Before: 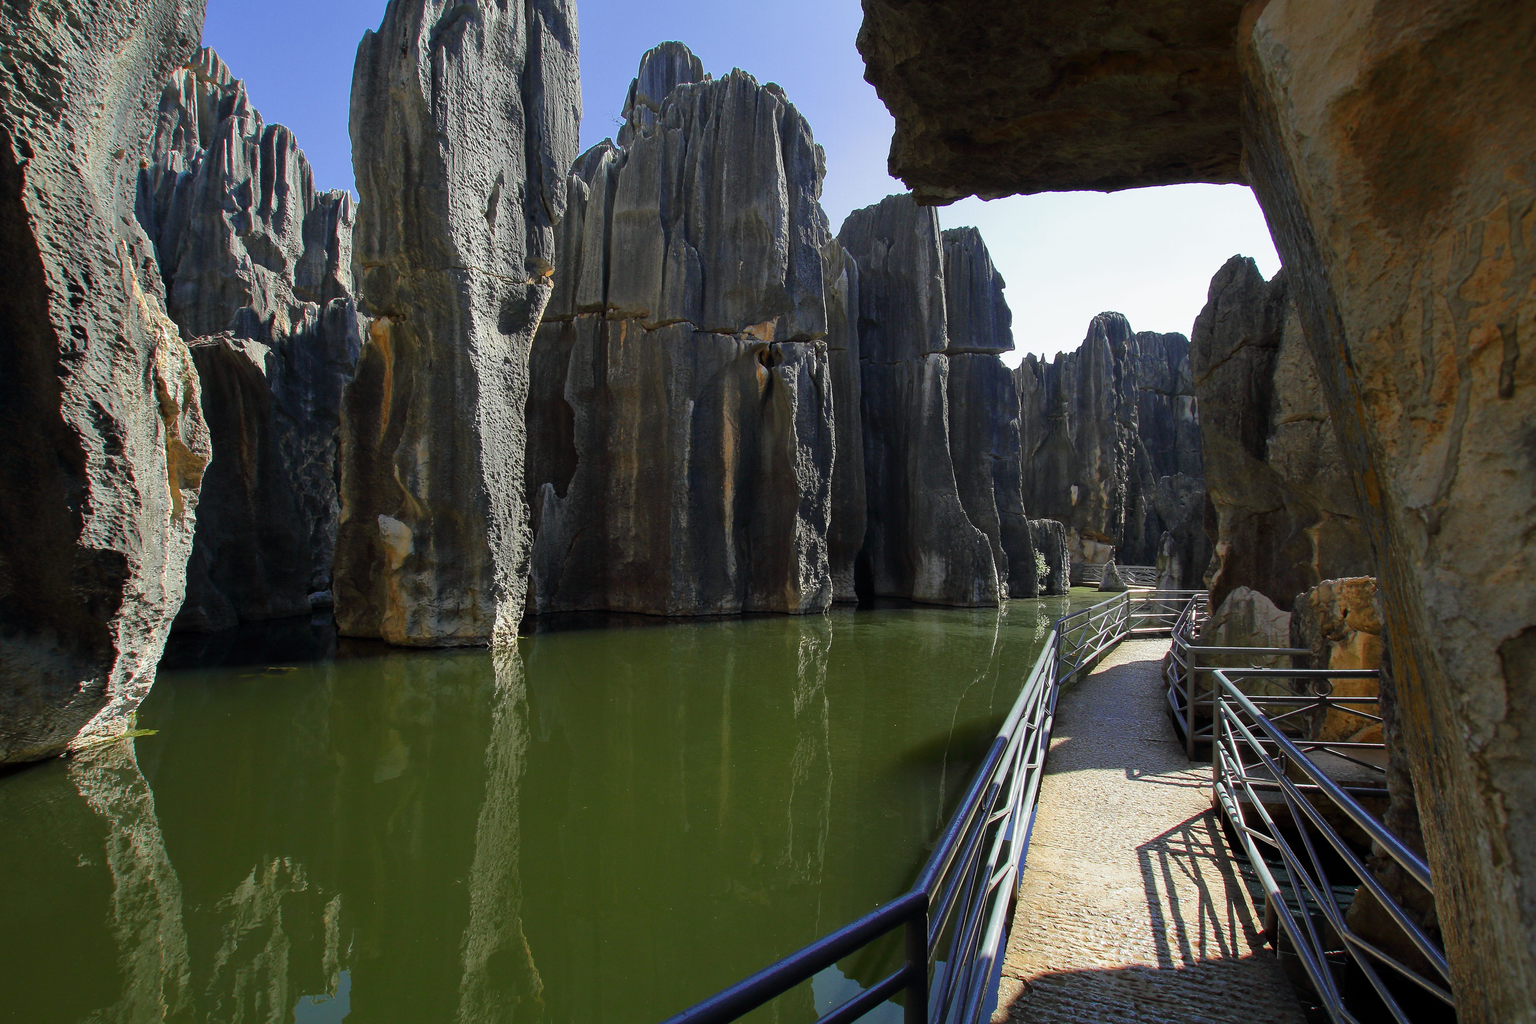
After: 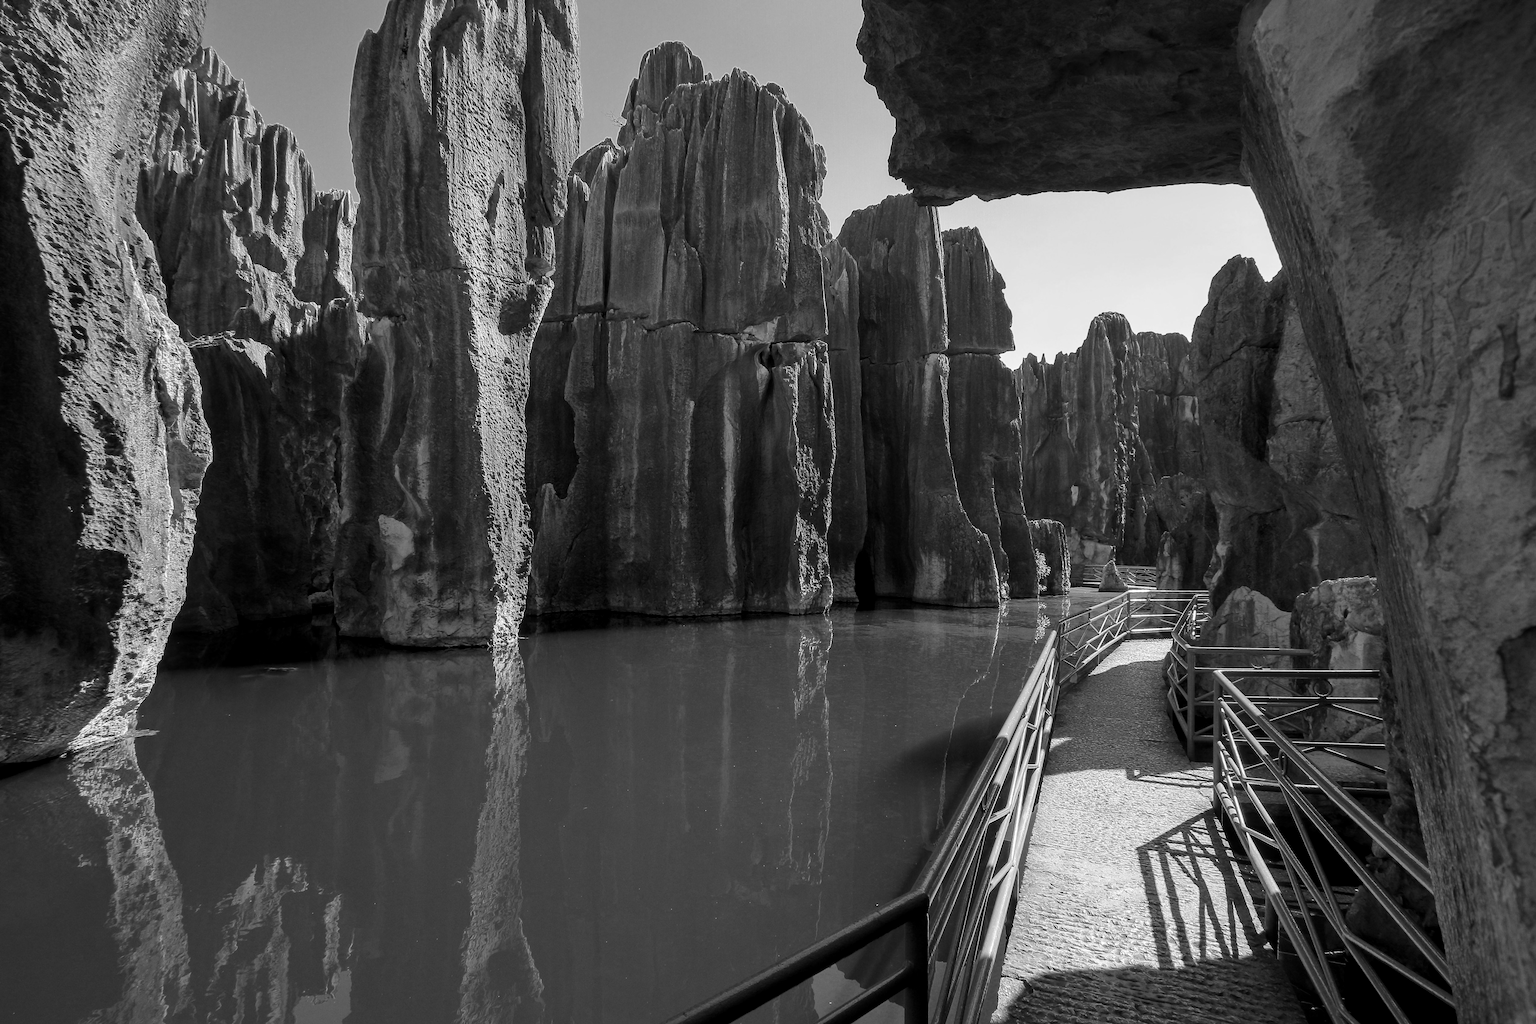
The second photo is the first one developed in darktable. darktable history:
local contrast: on, module defaults
monochrome: size 1
